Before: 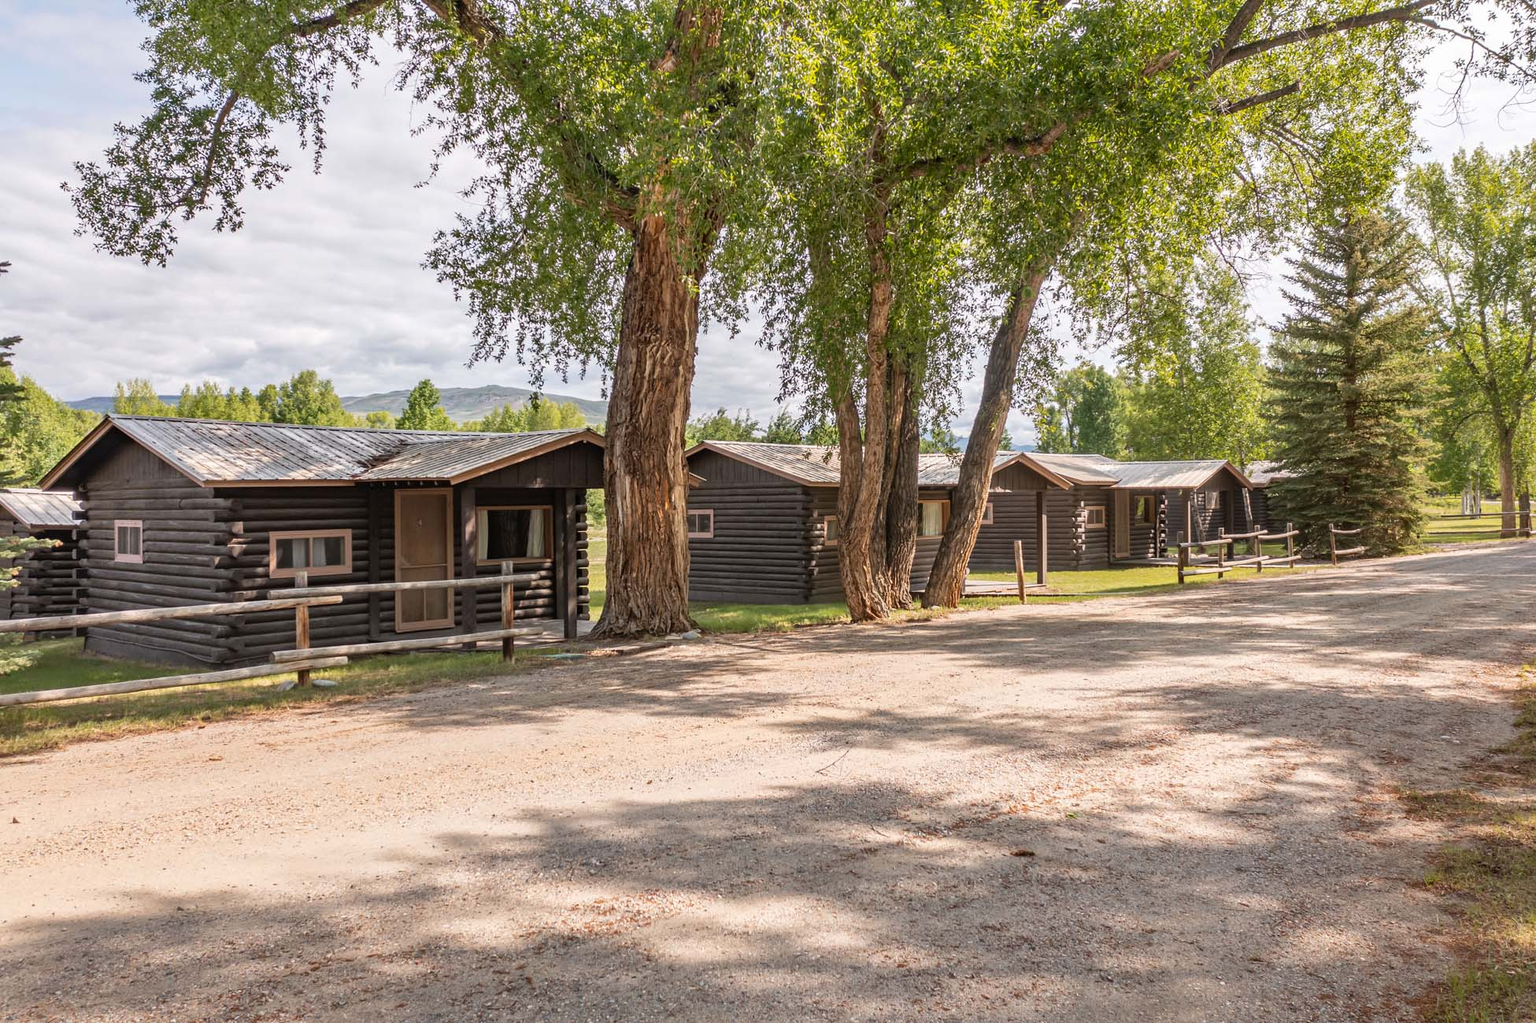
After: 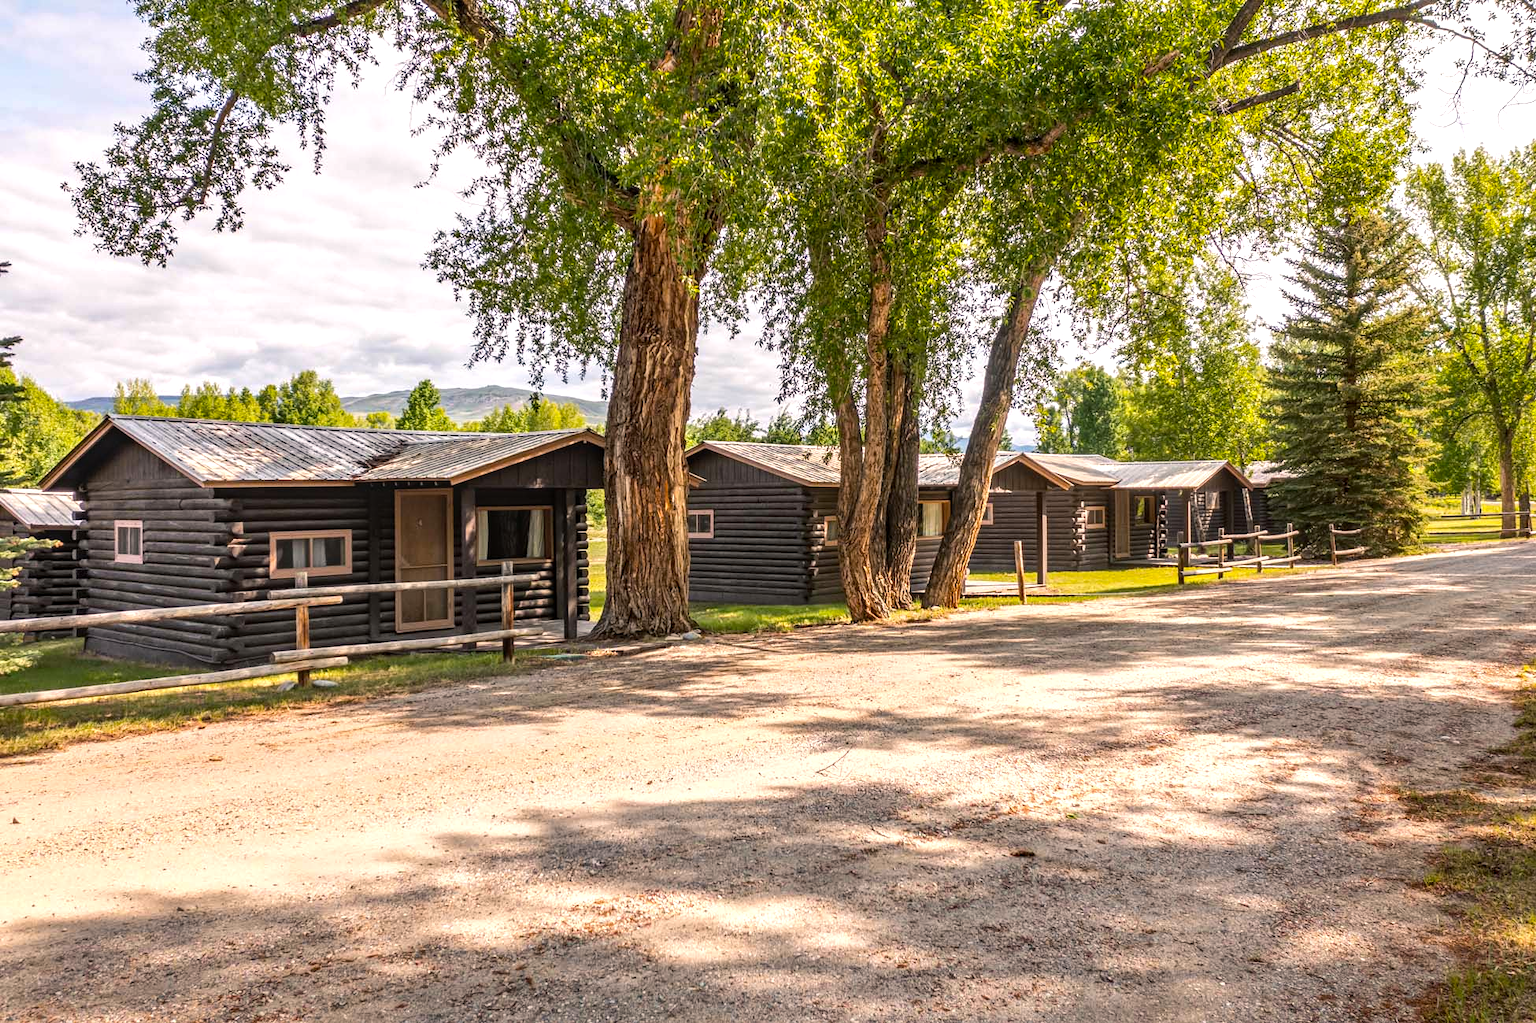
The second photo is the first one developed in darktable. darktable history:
color balance rgb: shadows lift › chroma 1.034%, shadows lift › hue 242.55°, highlights gain › chroma 1.057%, highlights gain › hue 60.06°, perceptual saturation grading › global saturation 30.413%
local contrast: on, module defaults
tone equalizer: -8 EV -0.454 EV, -7 EV -0.42 EV, -6 EV -0.321 EV, -5 EV -0.212 EV, -3 EV 0.221 EV, -2 EV 0.322 EV, -1 EV 0.374 EV, +0 EV 0.44 EV, edges refinement/feathering 500, mask exposure compensation -1.57 EV, preserve details no
